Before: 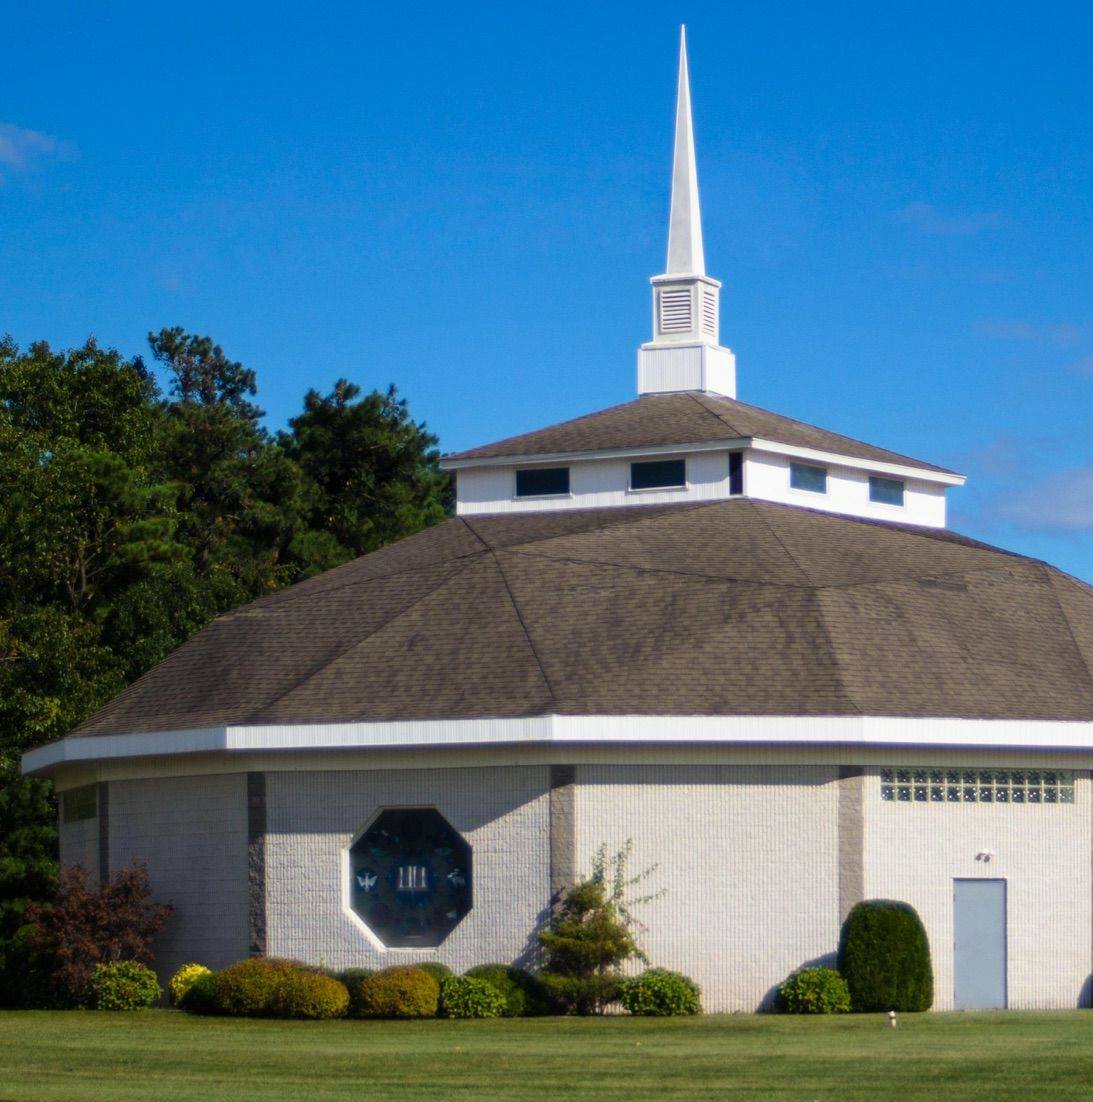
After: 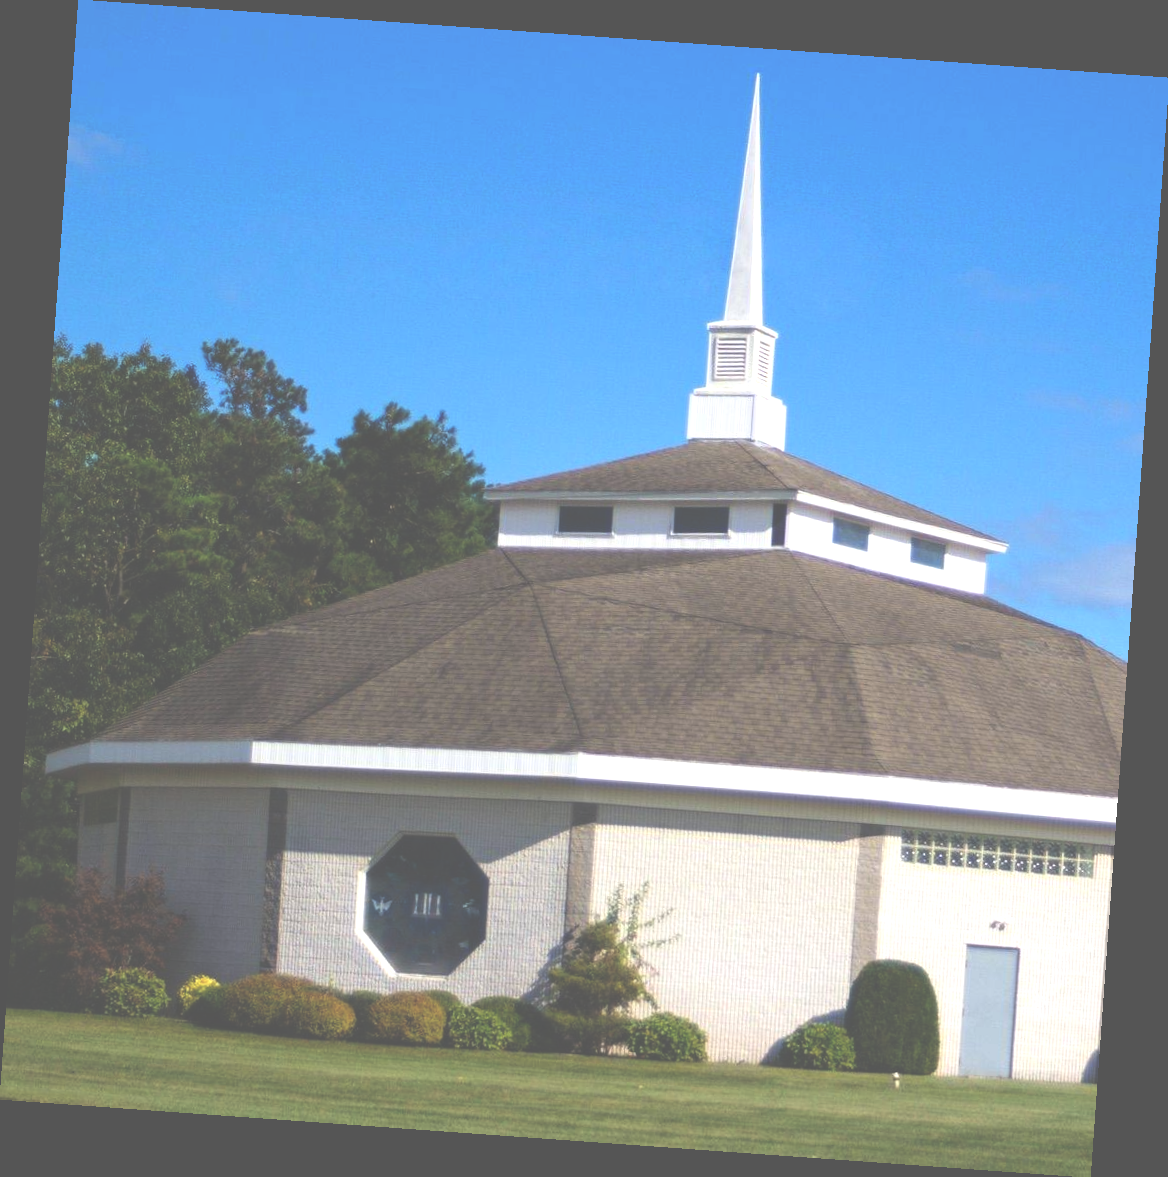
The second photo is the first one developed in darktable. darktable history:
exposure: black level correction -0.071, exposure 0.5 EV, compensate highlight preservation false
rotate and perspective: rotation 4.1°, automatic cropping off
